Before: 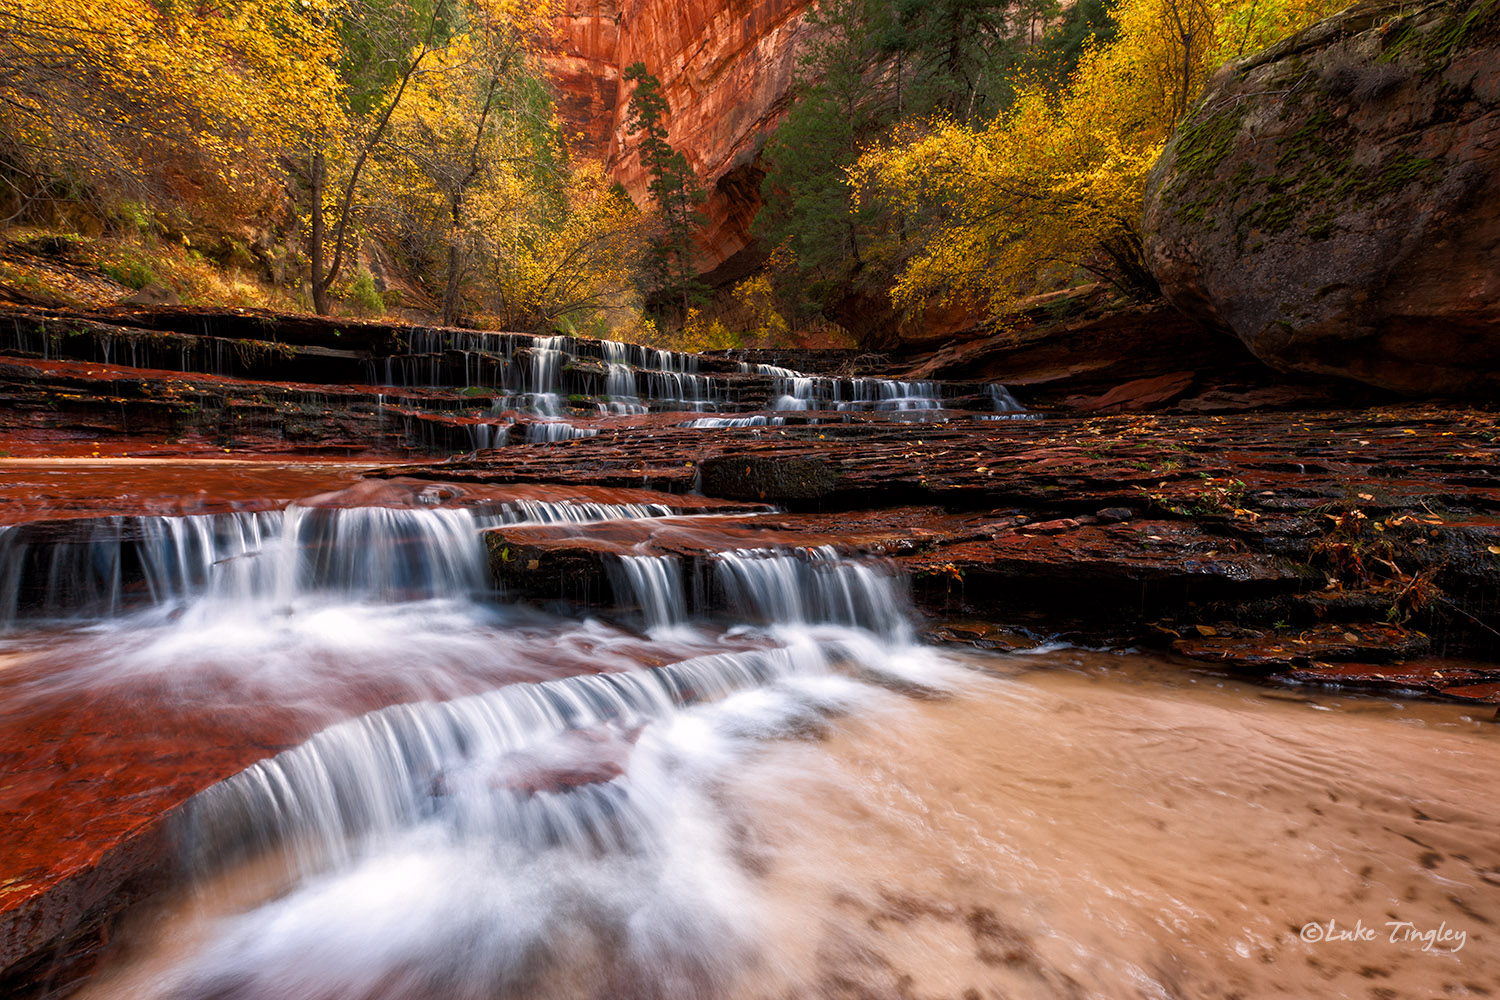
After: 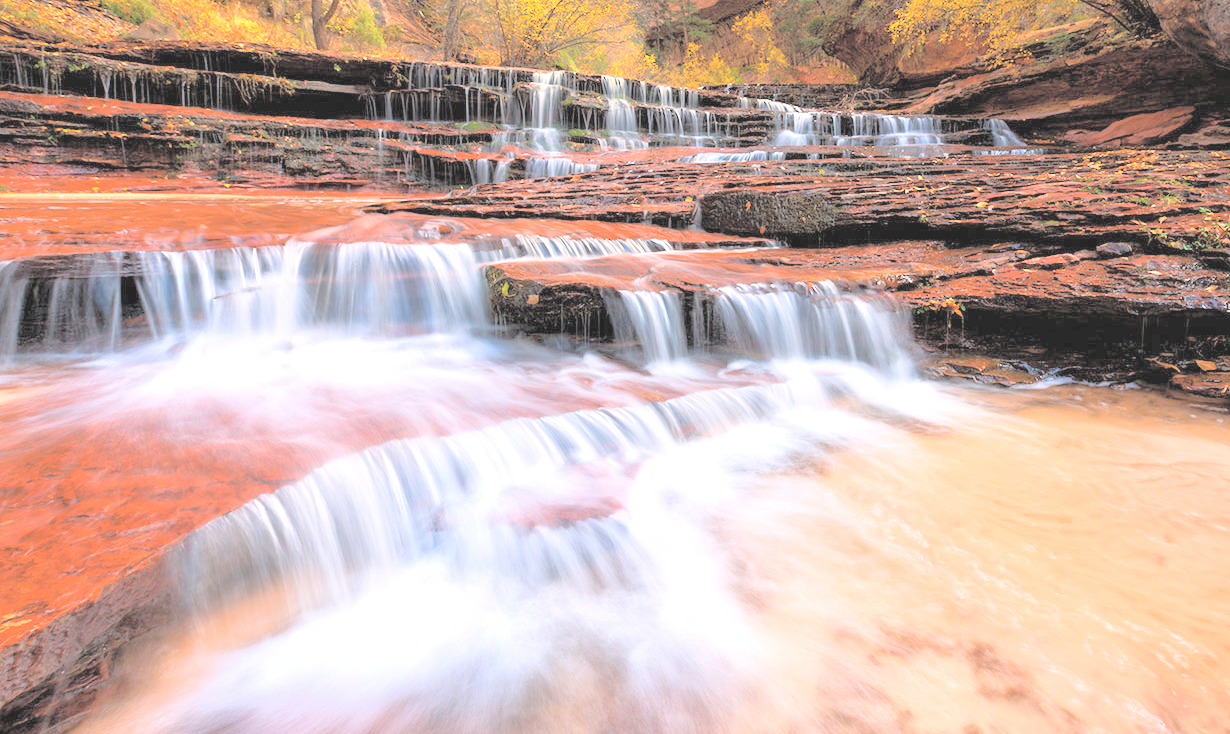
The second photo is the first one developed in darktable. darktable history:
contrast brightness saturation: brightness 1
exposure: black level correction 0, exposure 0.5 EV, compensate highlight preservation false
crop: top 26.531%, right 17.959%
